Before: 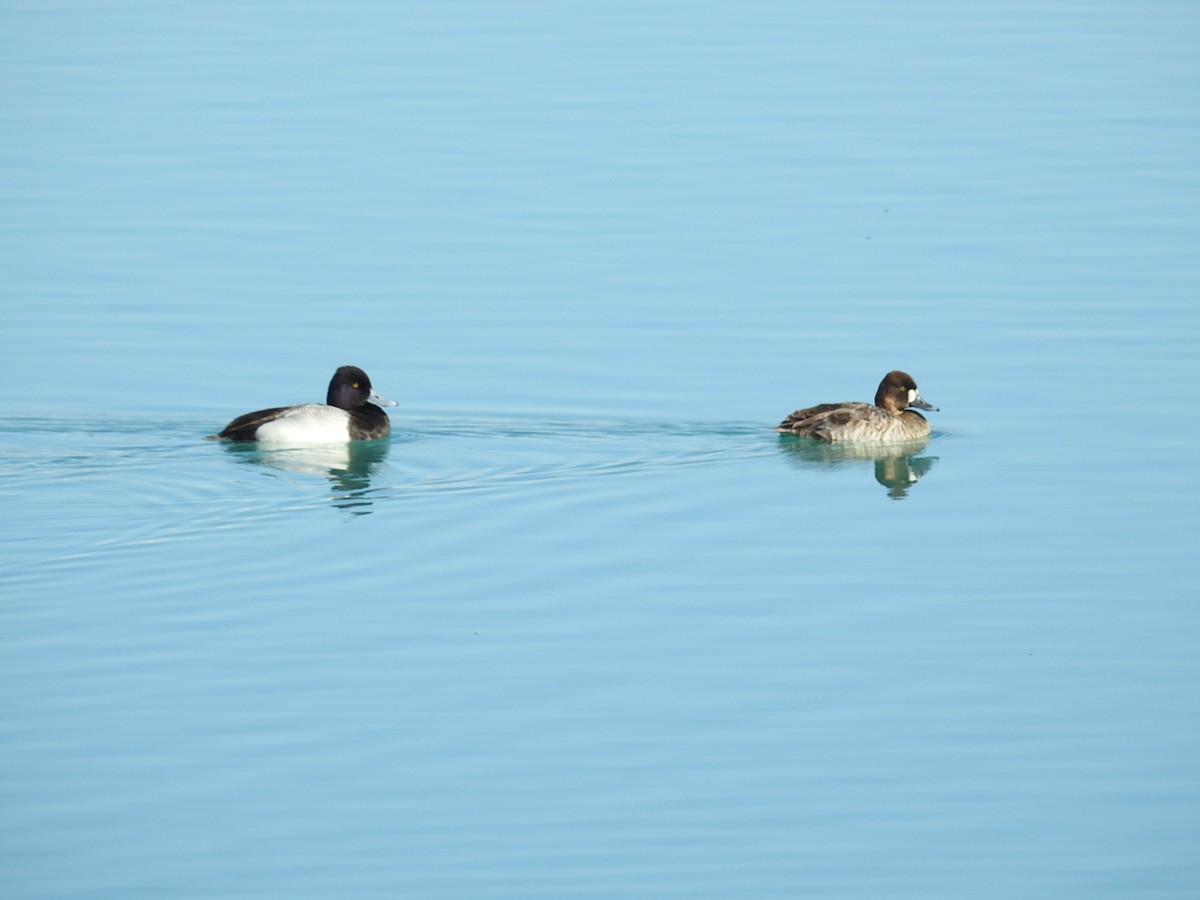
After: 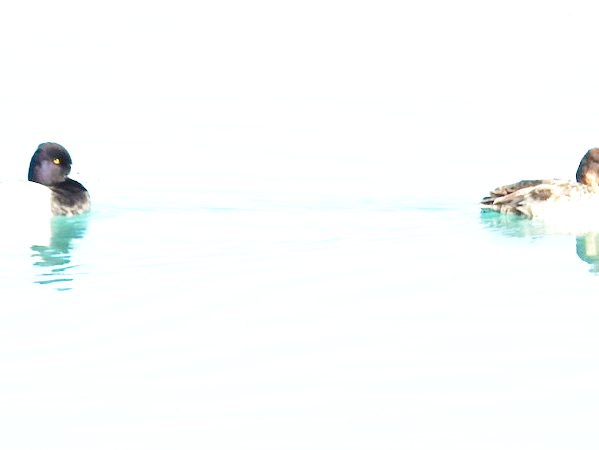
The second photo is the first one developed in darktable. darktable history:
levels: mode automatic
base curve: curves: ch0 [(0, 0) (0.028, 0.03) (0.121, 0.232) (0.46, 0.748) (0.859, 0.968) (1, 1)], preserve colors none
white balance: emerald 1
crop: left 25%, top 25%, right 25%, bottom 25%
exposure: black level correction 0, exposure 1.5 EV, compensate exposure bias true, compensate highlight preservation false
